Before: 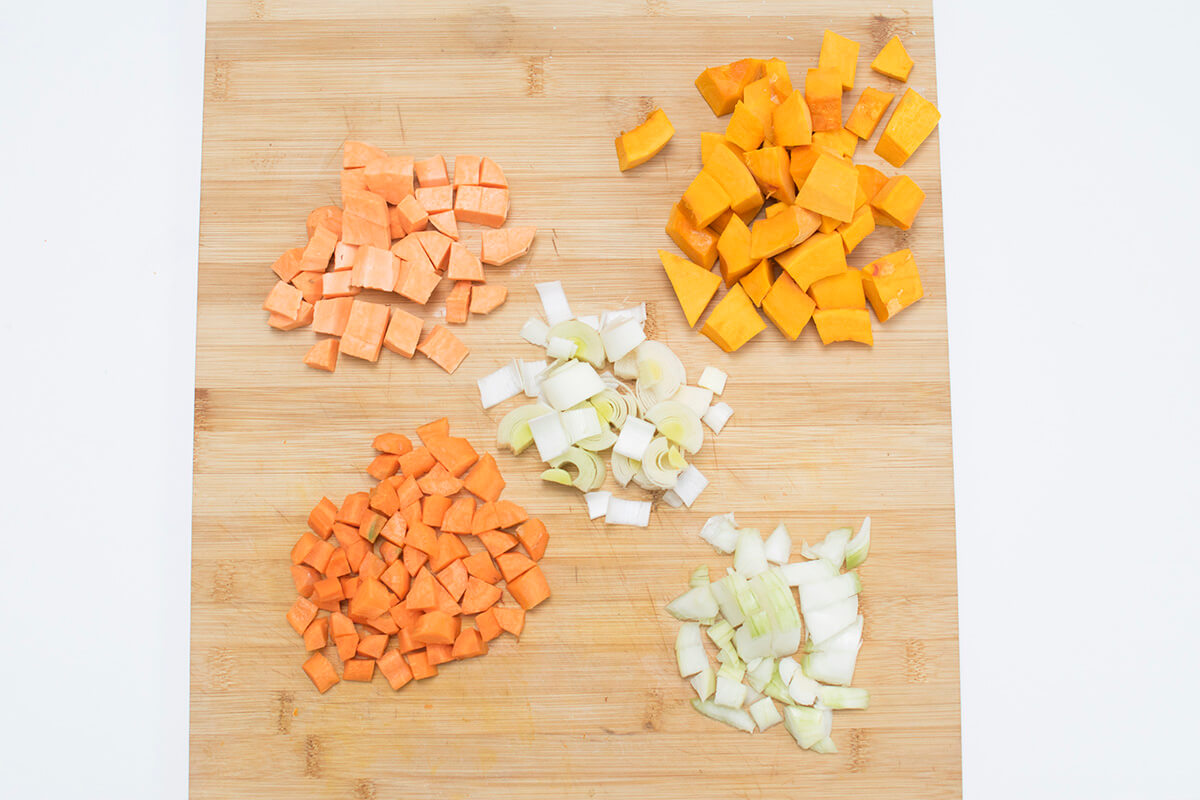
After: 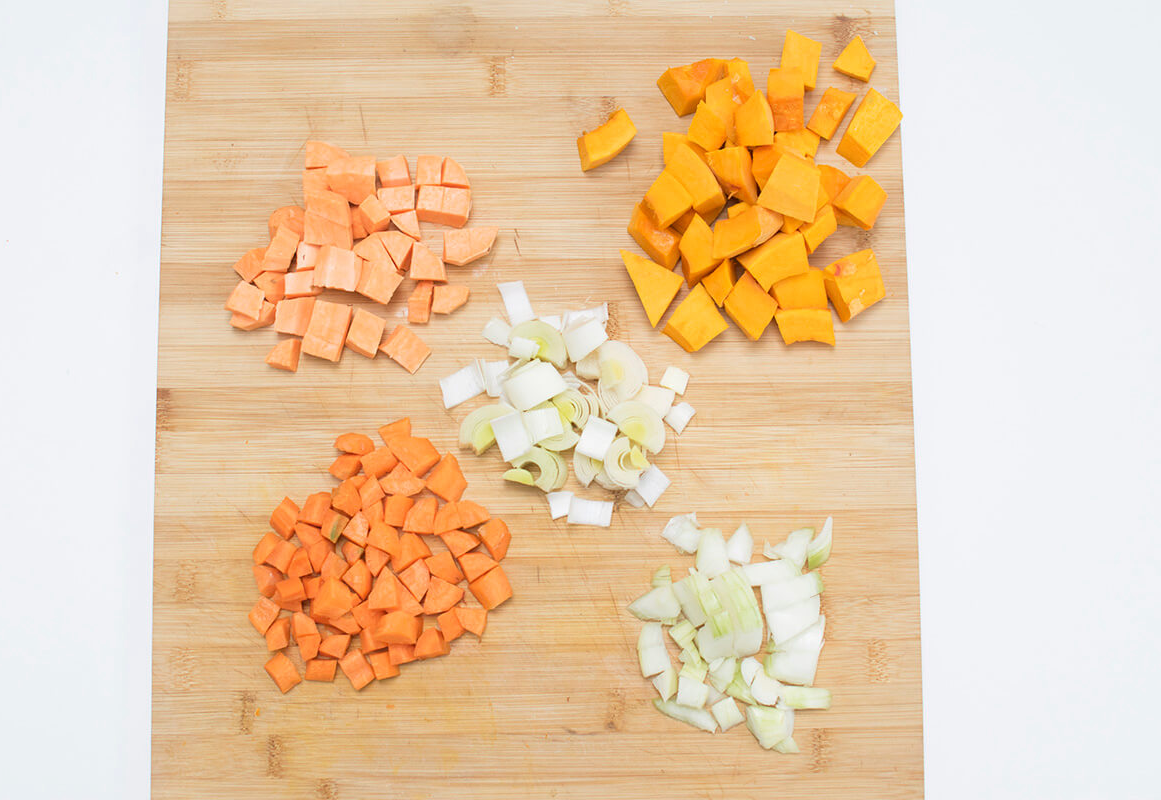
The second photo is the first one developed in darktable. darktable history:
crop and rotate: left 3.238%
color zones: curves: ch0 [(0, 0.5) (0.143, 0.5) (0.286, 0.5) (0.429, 0.5) (0.571, 0.5) (0.714, 0.476) (0.857, 0.5) (1, 0.5)]; ch2 [(0, 0.5) (0.143, 0.5) (0.286, 0.5) (0.429, 0.5) (0.571, 0.5) (0.714, 0.487) (0.857, 0.5) (1, 0.5)]
